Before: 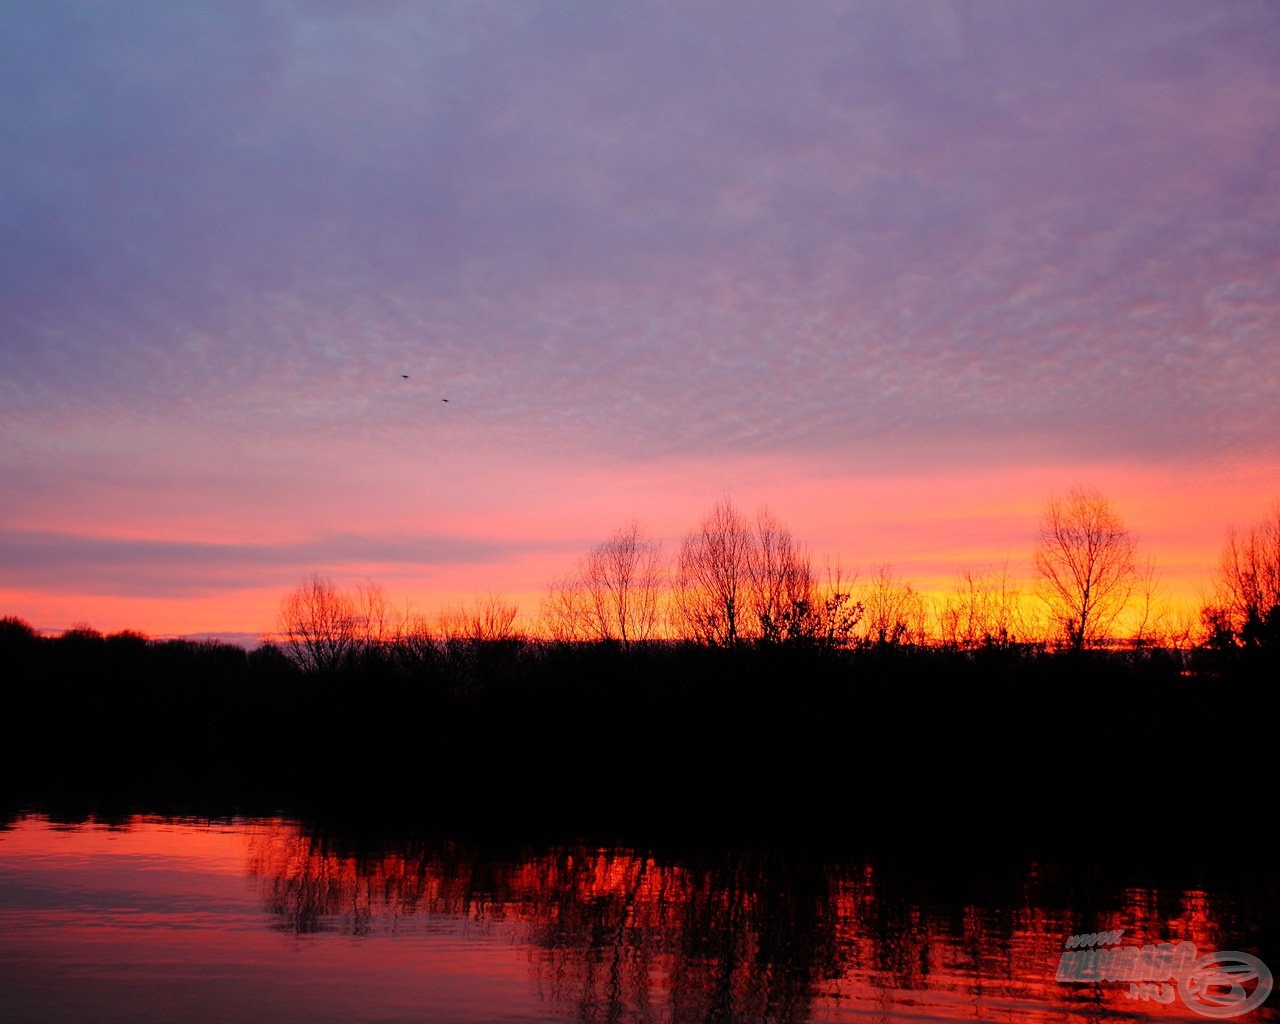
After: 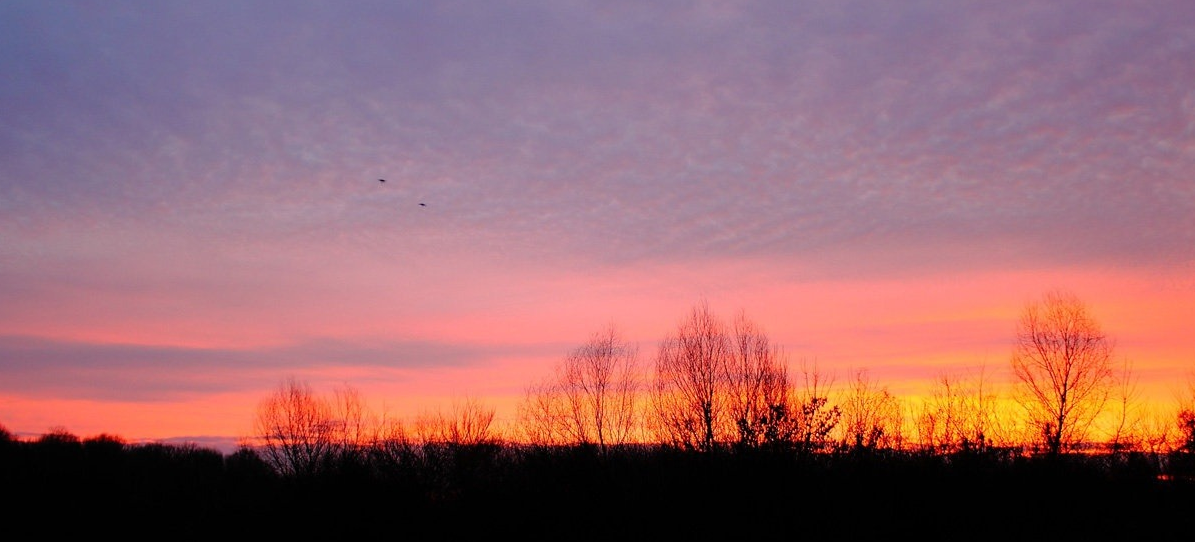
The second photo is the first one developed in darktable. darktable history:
crop: left 1.819%, top 19.149%, right 4.798%, bottom 27.878%
